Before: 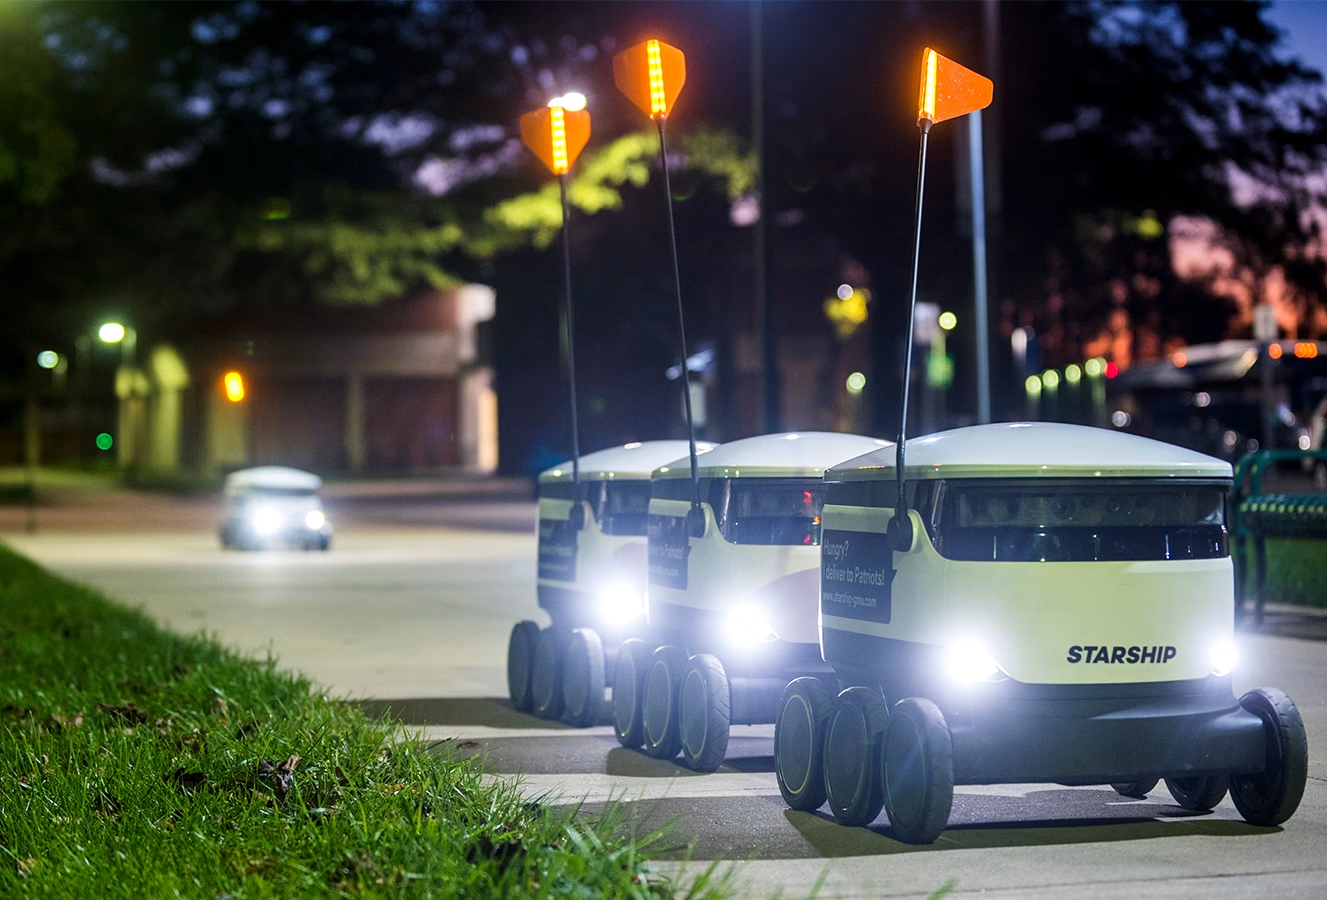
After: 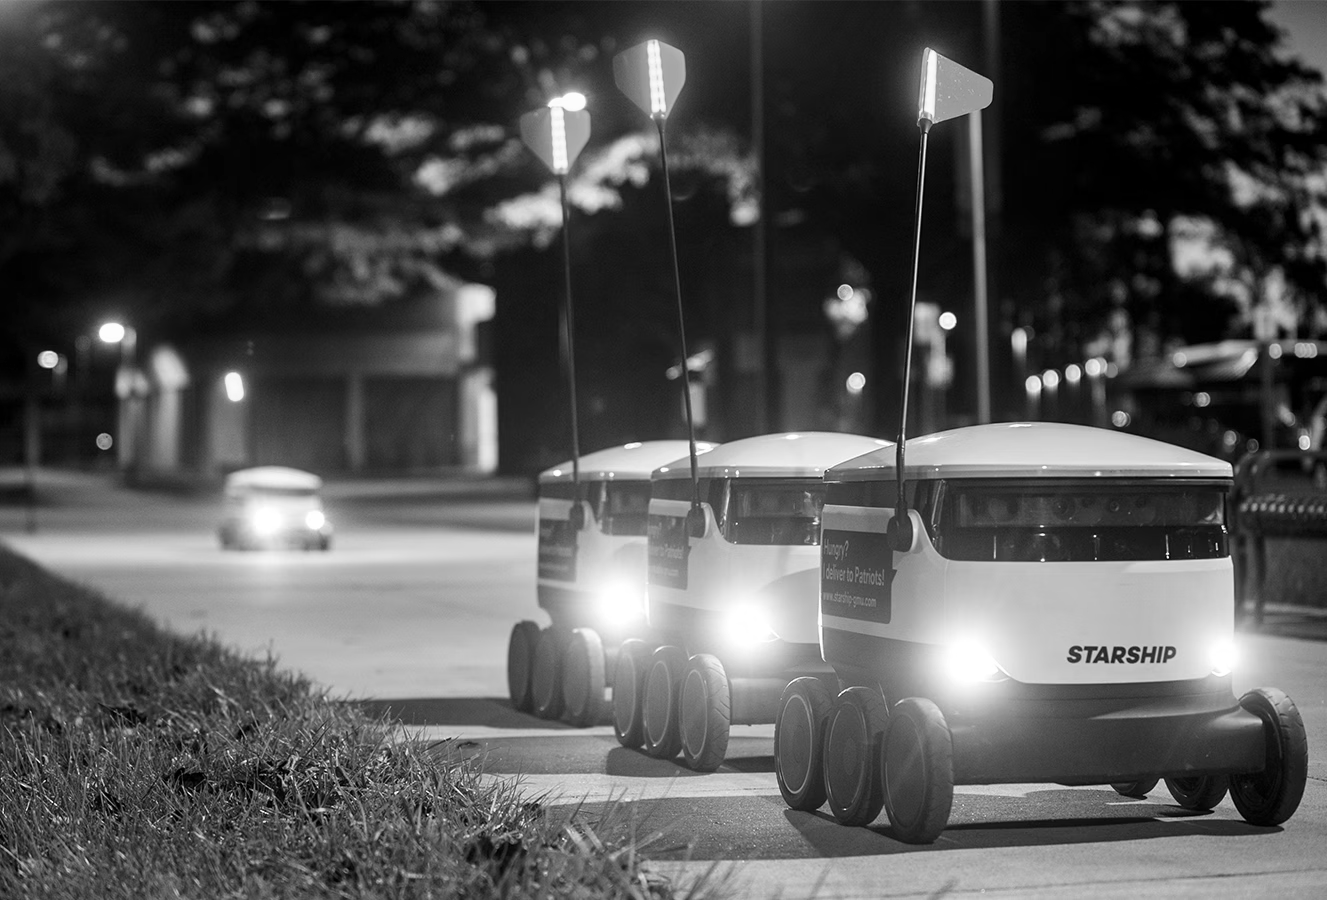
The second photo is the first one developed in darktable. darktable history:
monochrome: on, module defaults
color balance rgb: perceptual saturation grading › global saturation 20%, perceptual saturation grading › highlights -25%, perceptual saturation grading › shadows 25%
